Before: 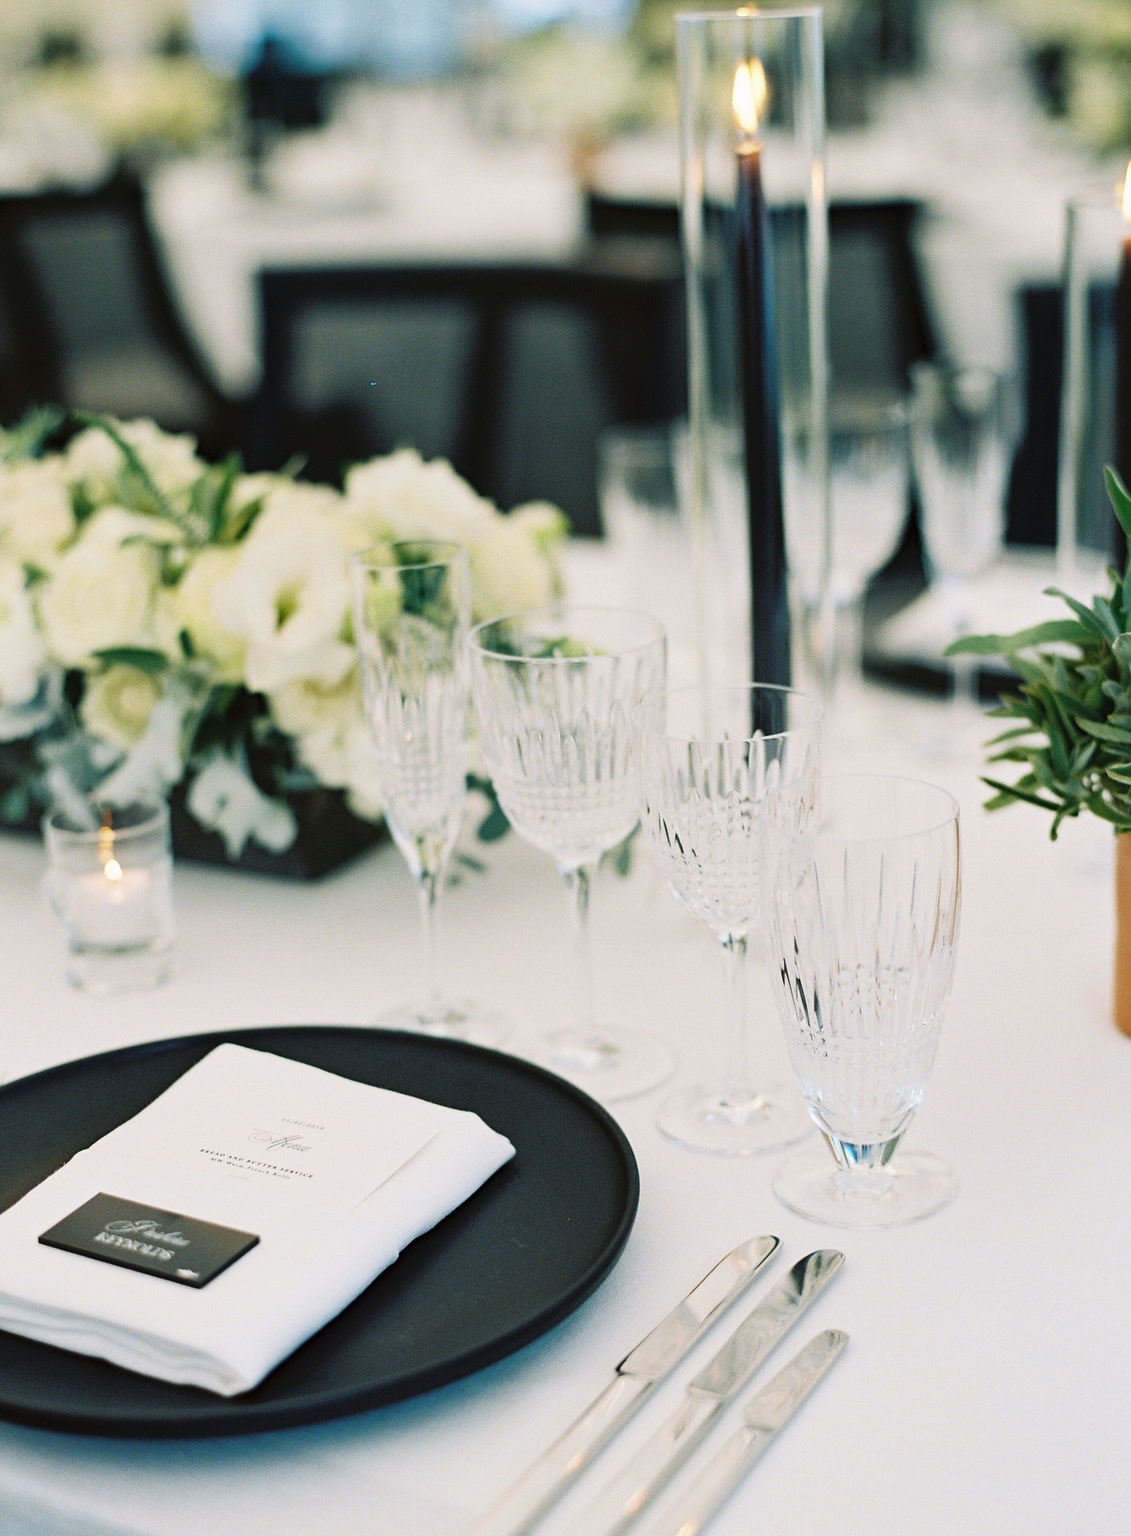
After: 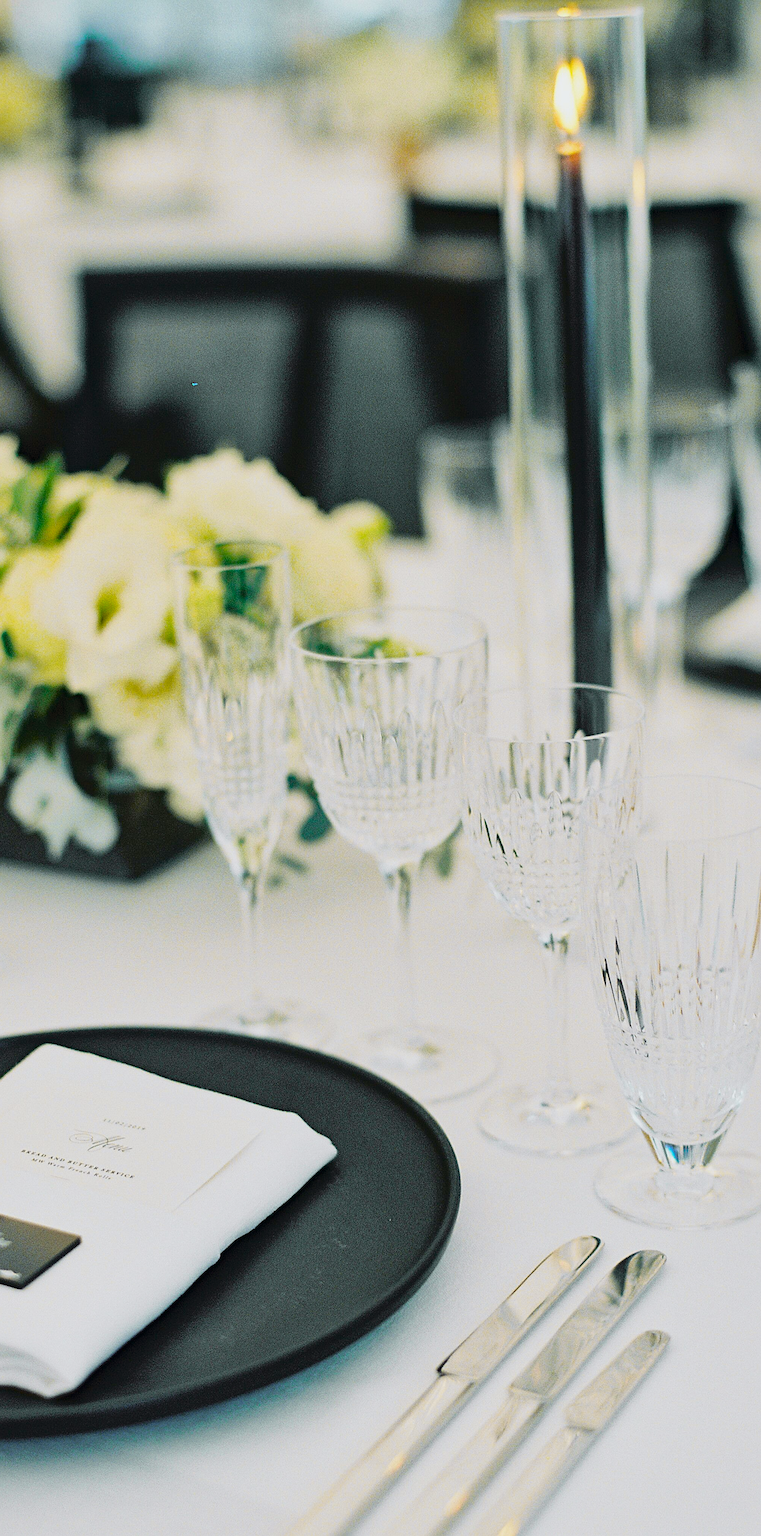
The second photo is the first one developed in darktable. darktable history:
crop and rotate: left 15.85%, right 16.794%
shadows and highlights: on, module defaults
sharpen: on, module defaults
exposure: exposure -0.013 EV, compensate exposure bias true, compensate highlight preservation false
tone curve: curves: ch0 [(0, 0) (0.11, 0.081) (0.256, 0.259) (0.398, 0.475) (0.498, 0.611) (0.65, 0.757) (0.835, 0.883) (1, 0.961)]; ch1 [(0, 0) (0.346, 0.307) (0.408, 0.369) (0.453, 0.457) (0.482, 0.479) (0.502, 0.498) (0.521, 0.51) (0.553, 0.554) (0.618, 0.65) (0.693, 0.727) (1, 1)]; ch2 [(0, 0) (0.358, 0.362) (0.434, 0.46) (0.485, 0.494) (0.5, 0.494) (0.511, 0.508) (0.537, 0.55) (0.579, 0.599) (0.621, 0.693) (1, 1)], color space Lab, independent channels, preserve colors none
